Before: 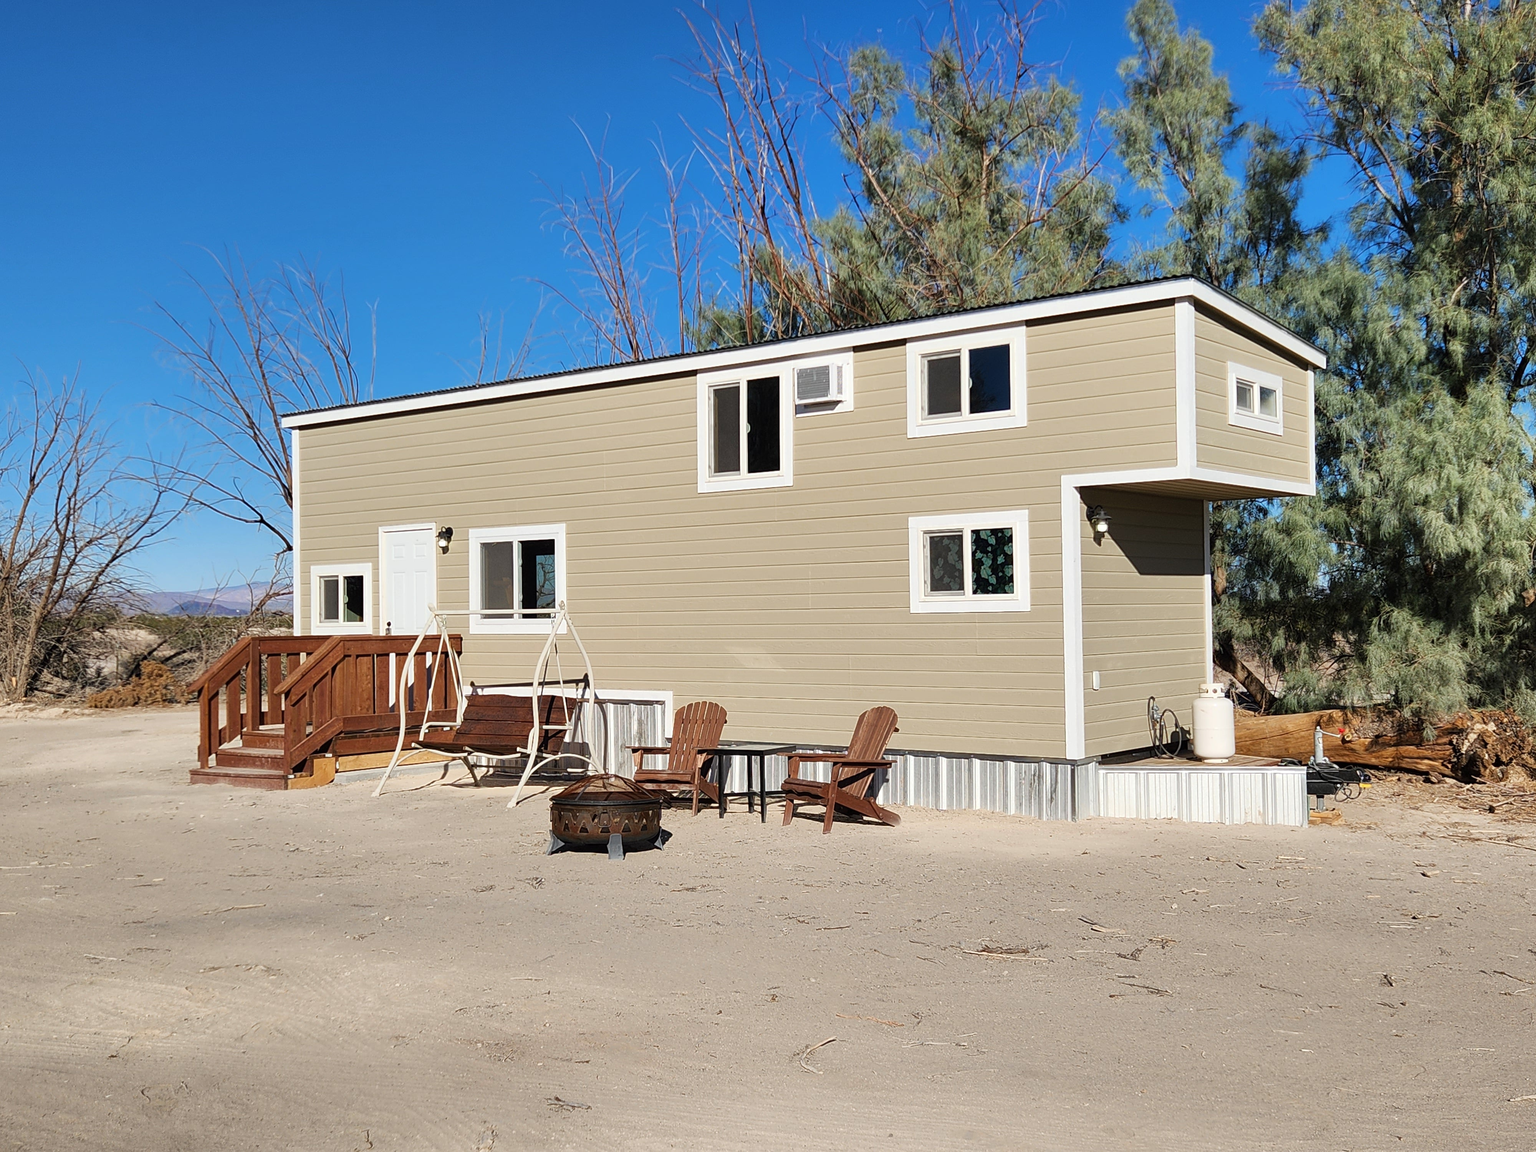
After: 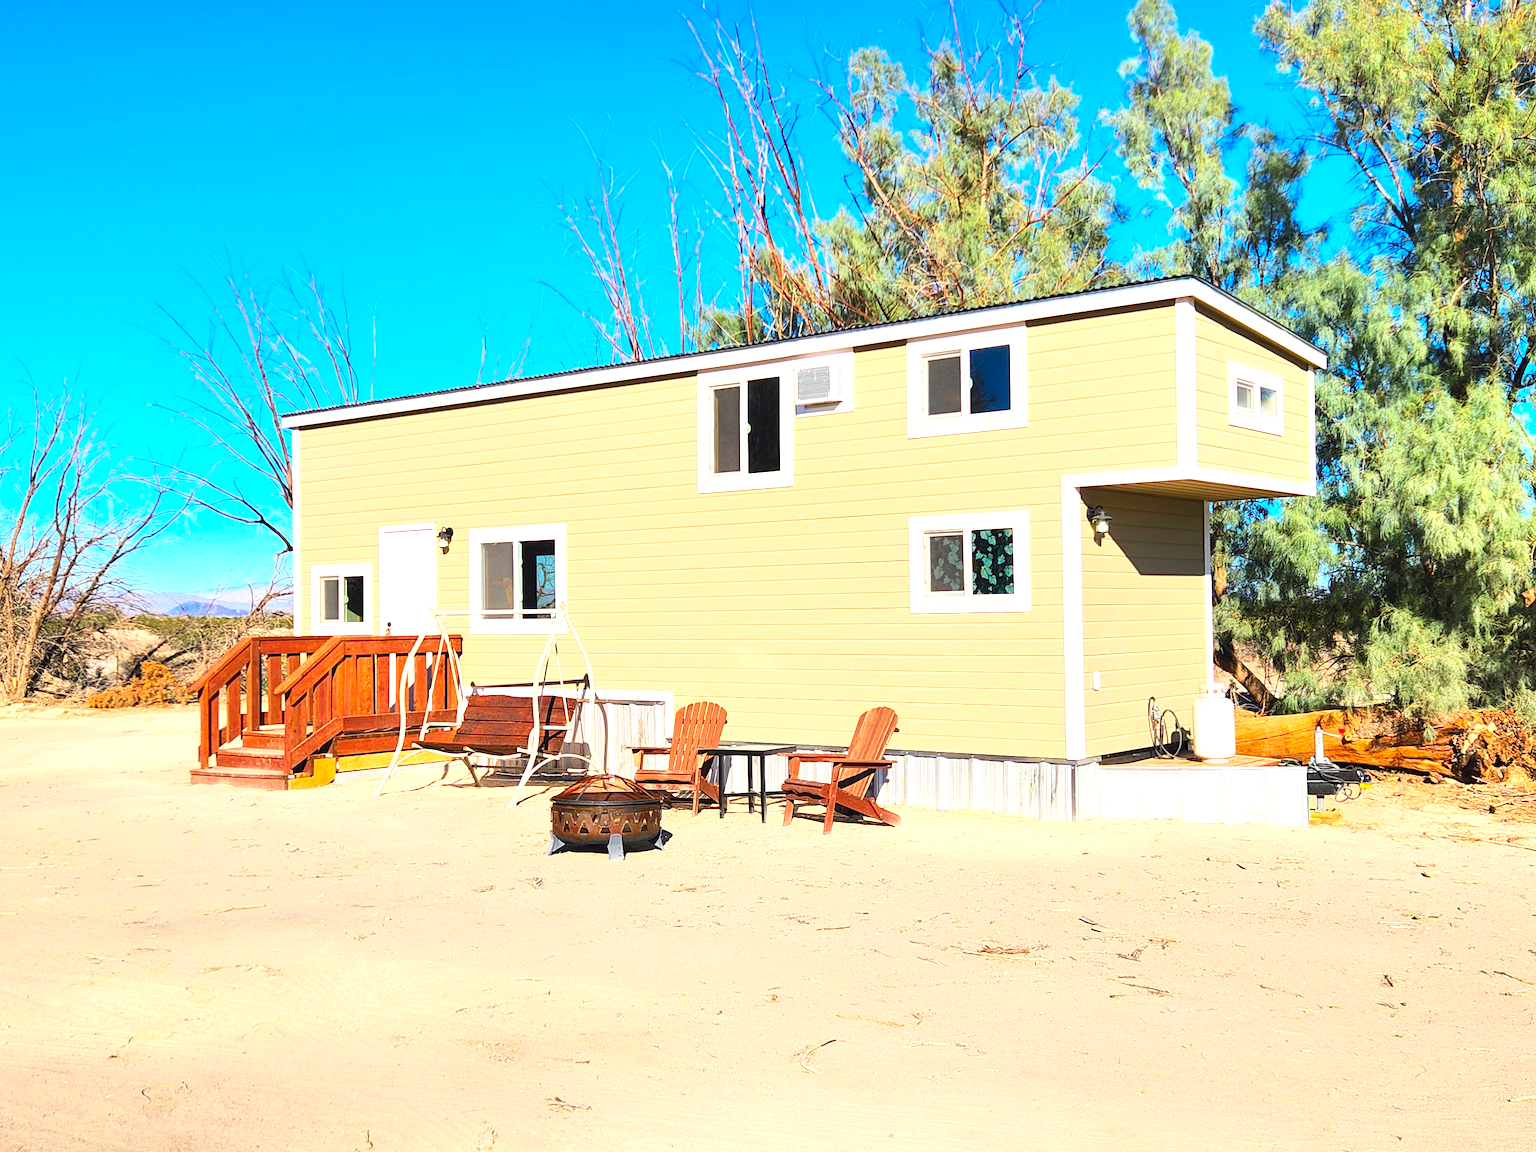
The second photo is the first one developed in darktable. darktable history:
exposure: exposure 1 EV, compensate highlight preservation false
contrast brightness saturation: contrast 0.2, brightness 0.2, saturation 0.8
